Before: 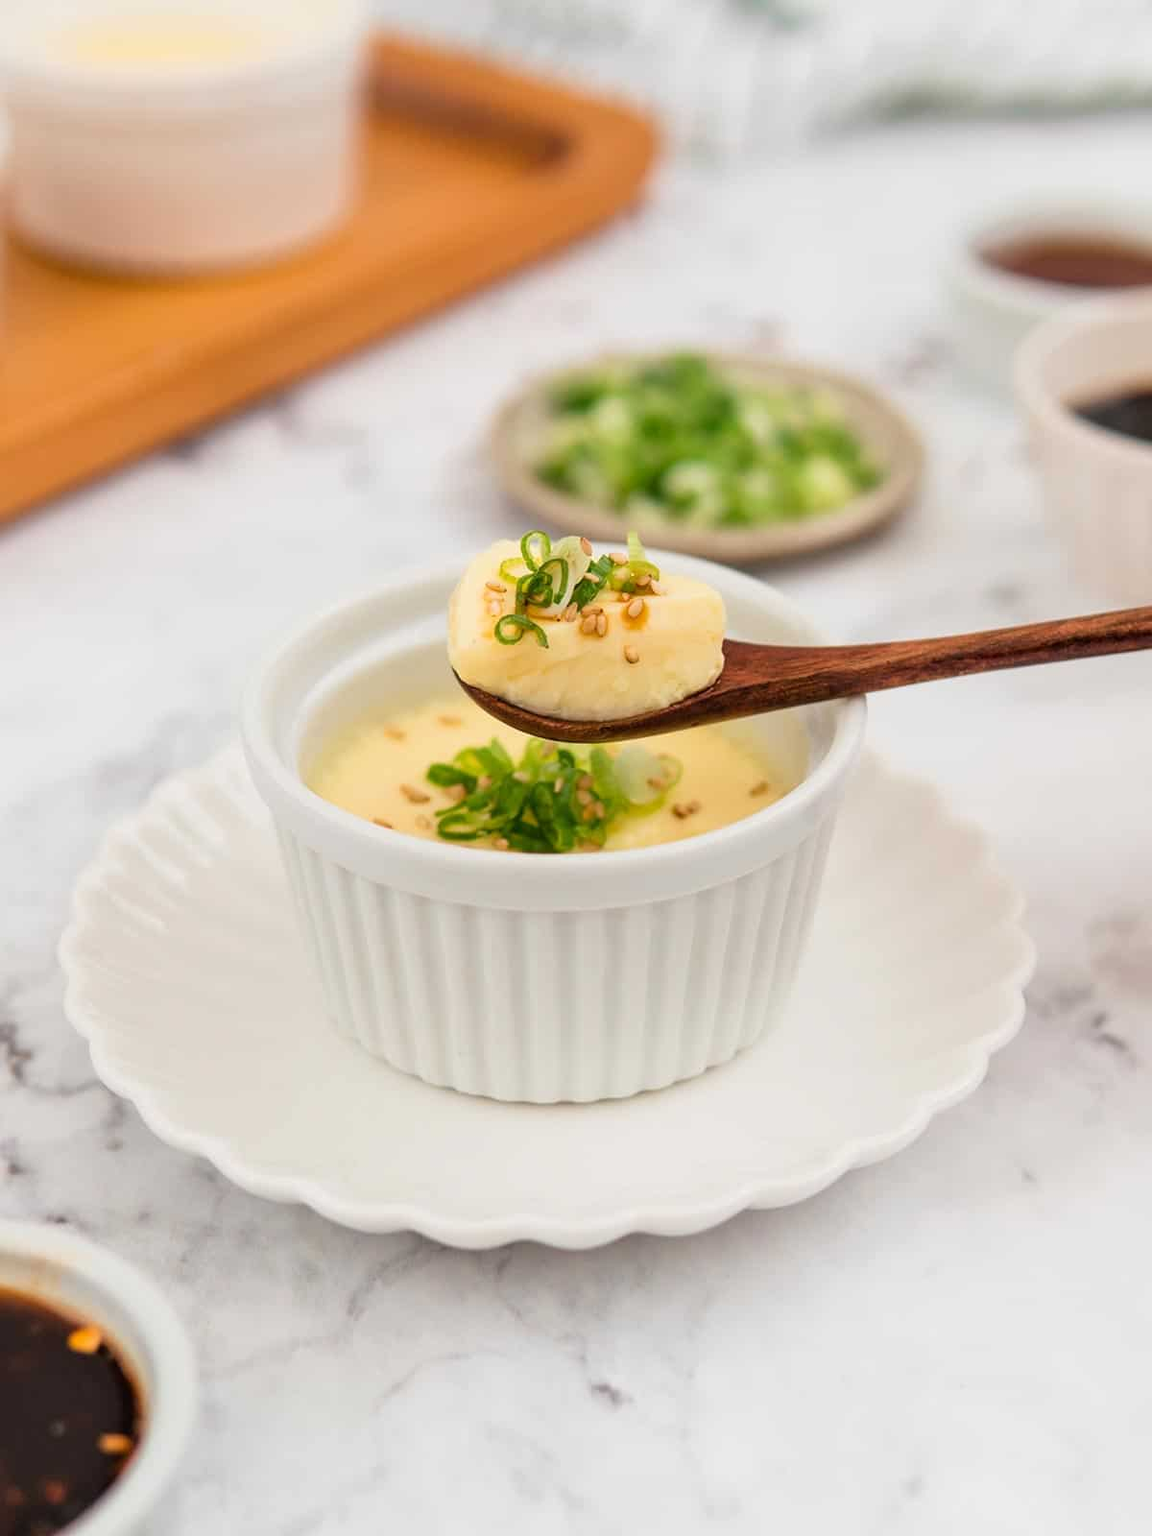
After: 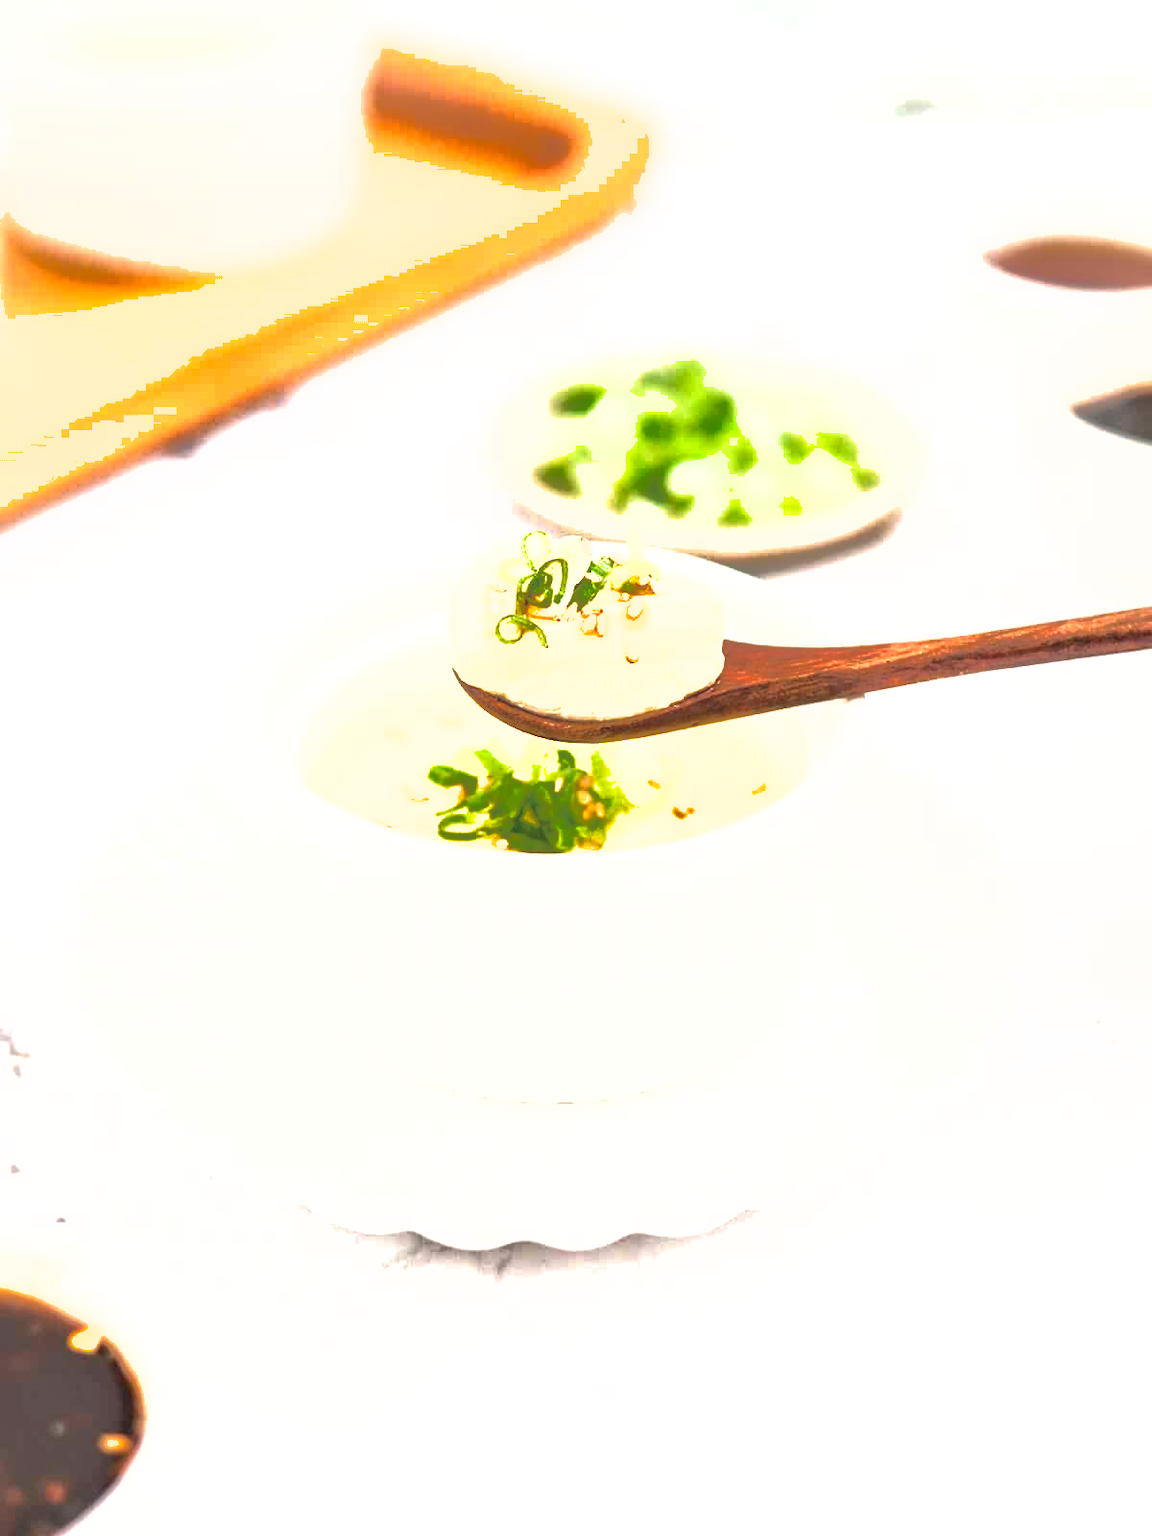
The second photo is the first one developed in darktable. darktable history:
exposure: black level correction 0, exposure 1.741 EV, compensate exposure bias true, compensate highlight preservation false
contrast brightness saturation: saturation -0.179
shadows and highlights: on, module defaults
haze removal: strength -0.048, compatibility mode true, adaptive false
